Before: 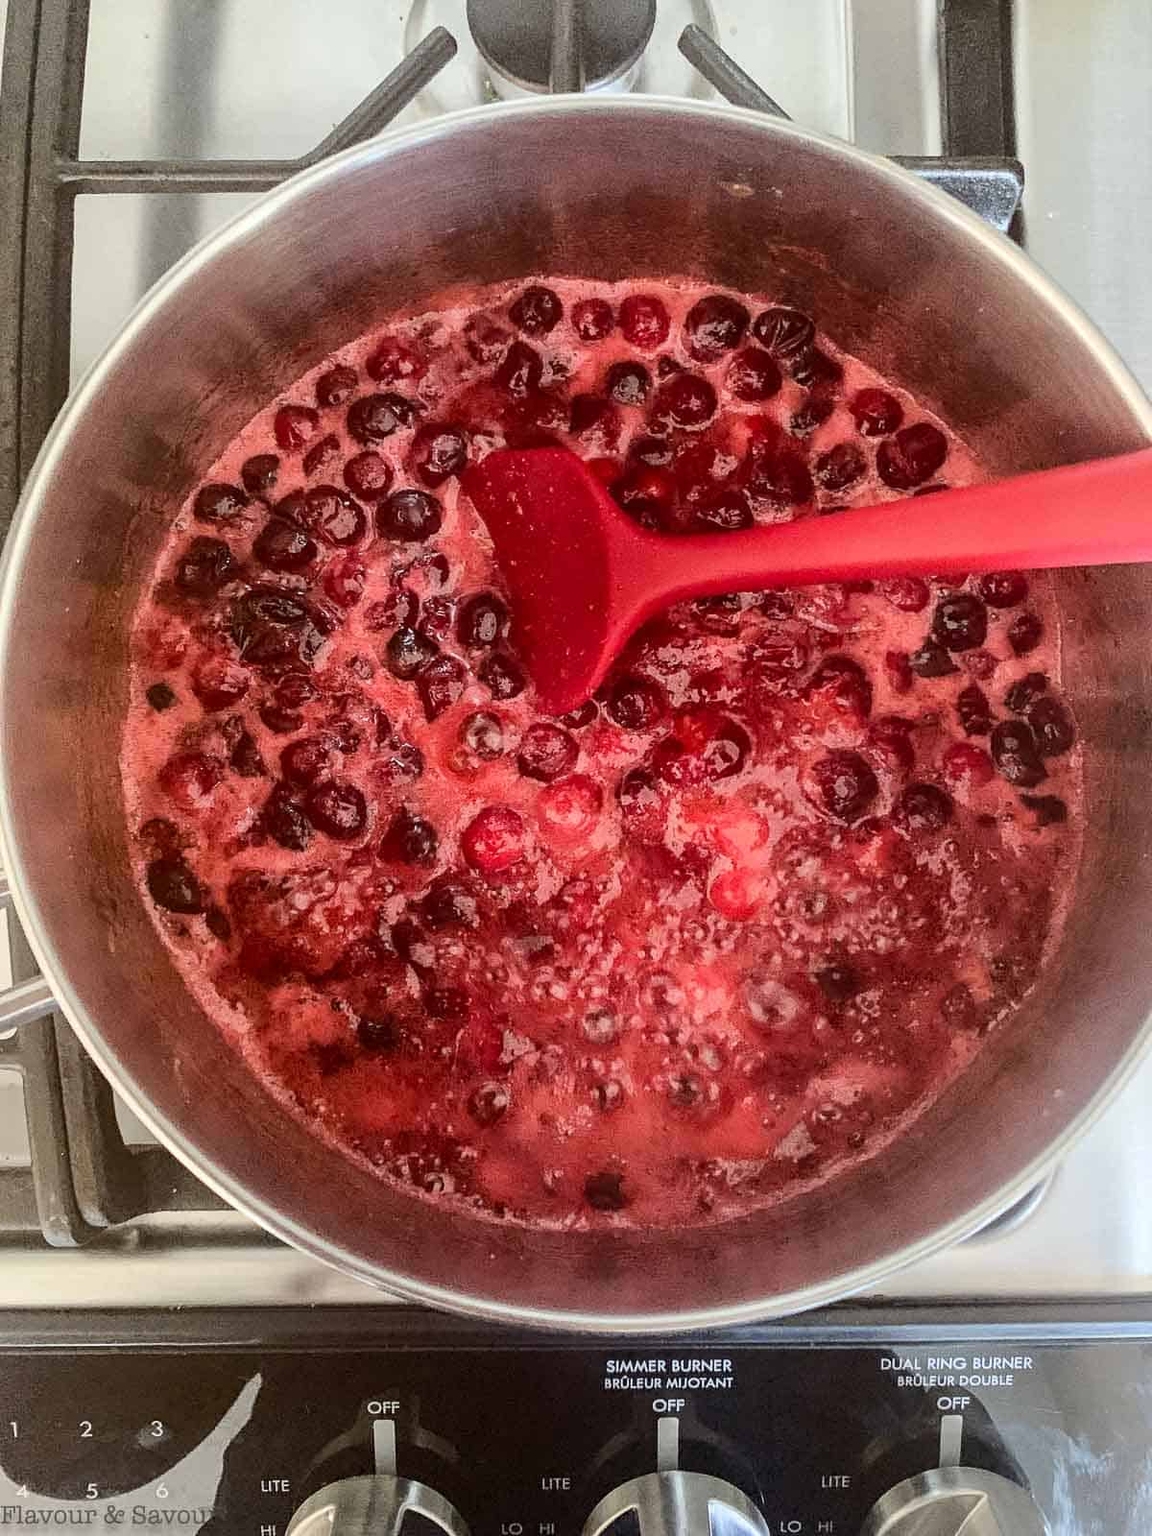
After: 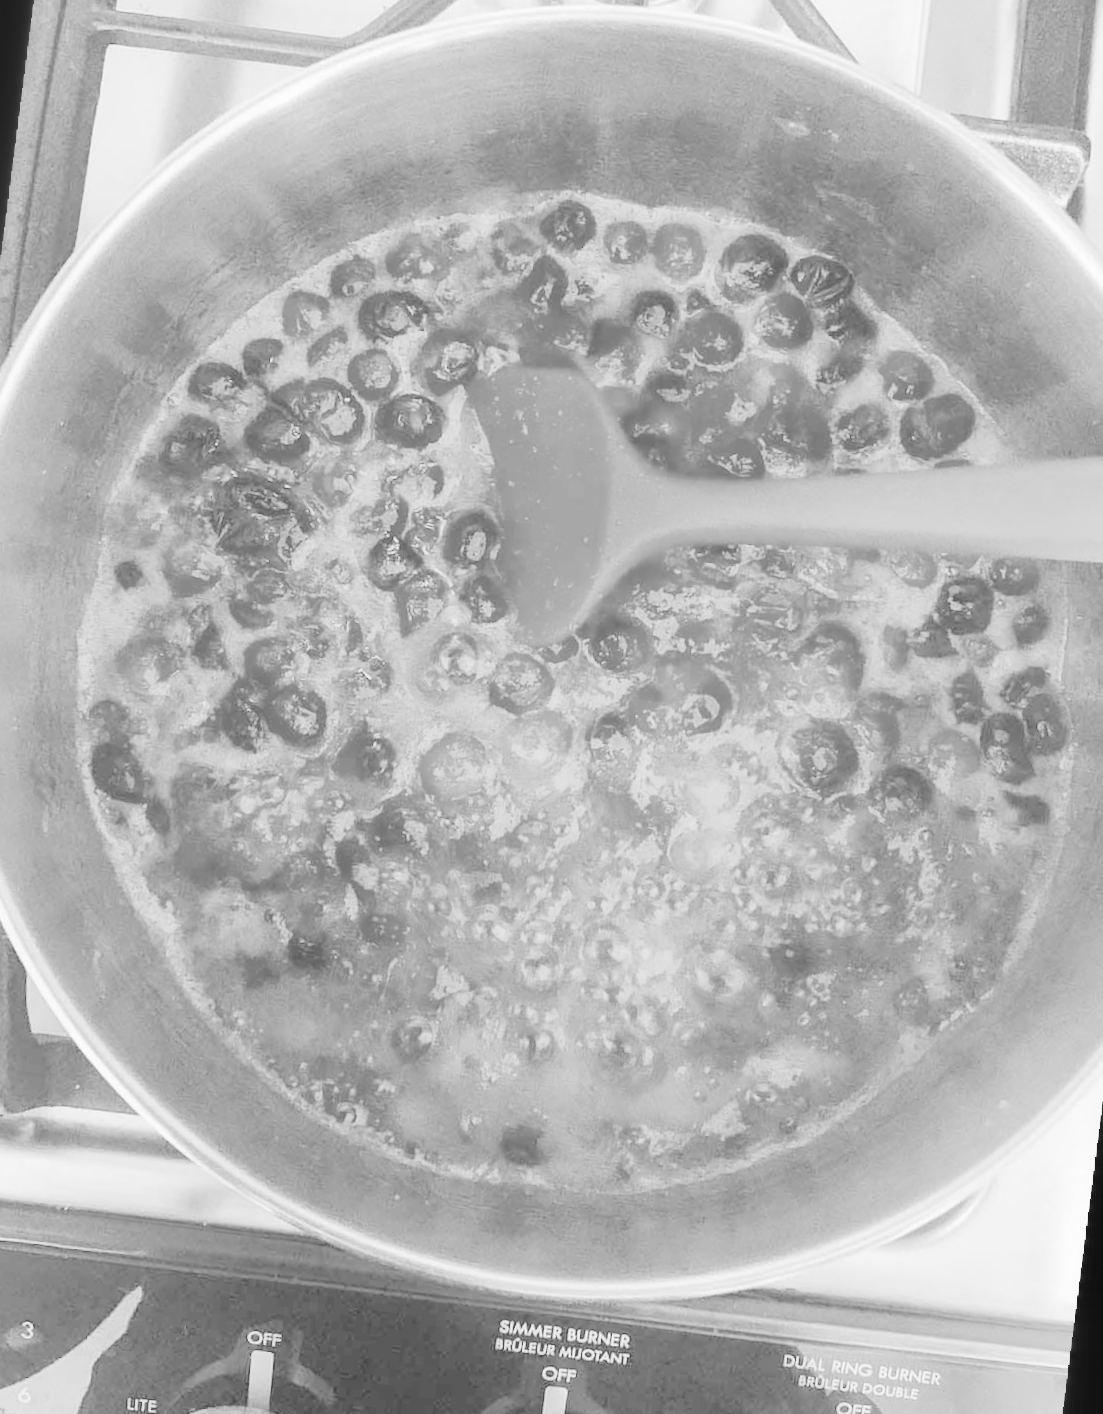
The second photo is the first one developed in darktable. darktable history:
contrast equalizer: octaves 7, y [[0.502, 0.505, 0.512, 0.529, 0.564, 0.588], [0.5 ×6], [0.502, 0.505, 0.512, 0.529, 0.564, 0.588], [0, 0.001, 0.001, 0.004, 0.008, 0.011], [0, 0.001, 0.001, 0.004, 0.008, 0.011]], mix -1
contrast brightness saturation: brightness 1
color zones: curves: ch1 [(0, -0.014) (0.143, -0.013) (0.286, -0.013) (0.429, -0.016) (0.571, -0.019) (0.714, -0.015) (0.857, 0.002) (1, -0.014)]
crop and rotate: angle -3.27°, left 5.211%, top 5.211%, right 4.607%, bottom 4.607%
rotate and perspective: rotation 4.1°, automatic cropping off
